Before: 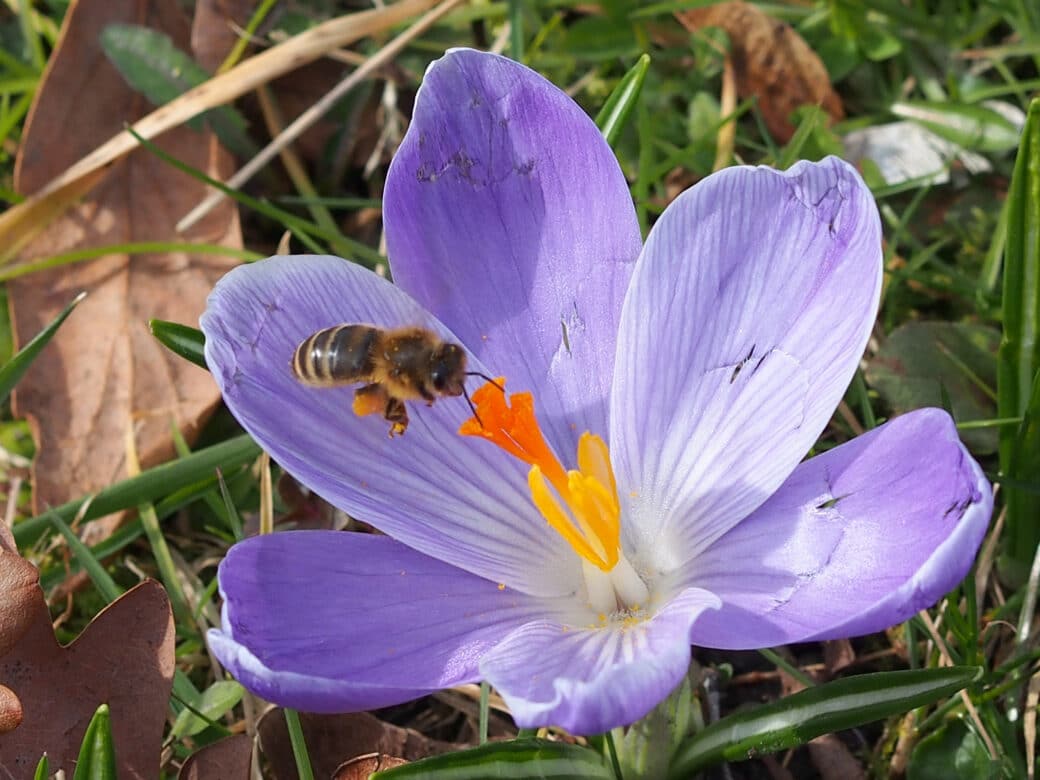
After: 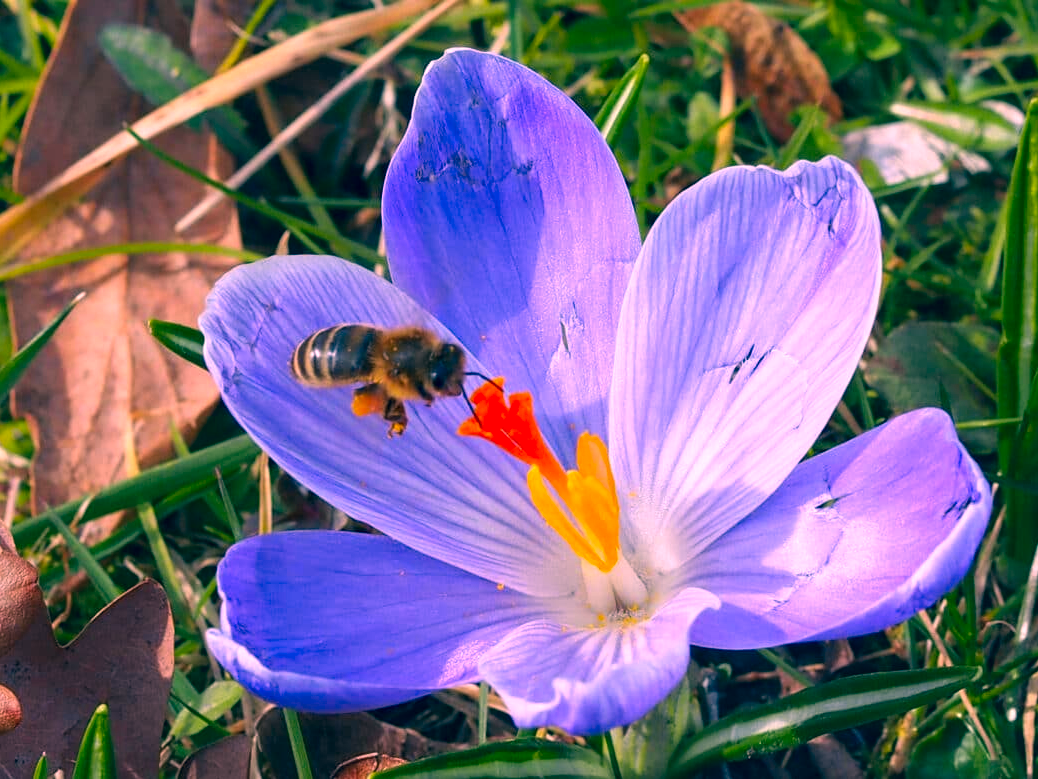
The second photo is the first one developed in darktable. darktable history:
local contrast: highlights 90%, shadows 82%
crop and rotate: left 0.188%, bottom 0.002%
color correction: highlights a* 16.86, highlights b* 0.289, shadows a* -15.37, shadows b* -14.08, saturation 1.51
